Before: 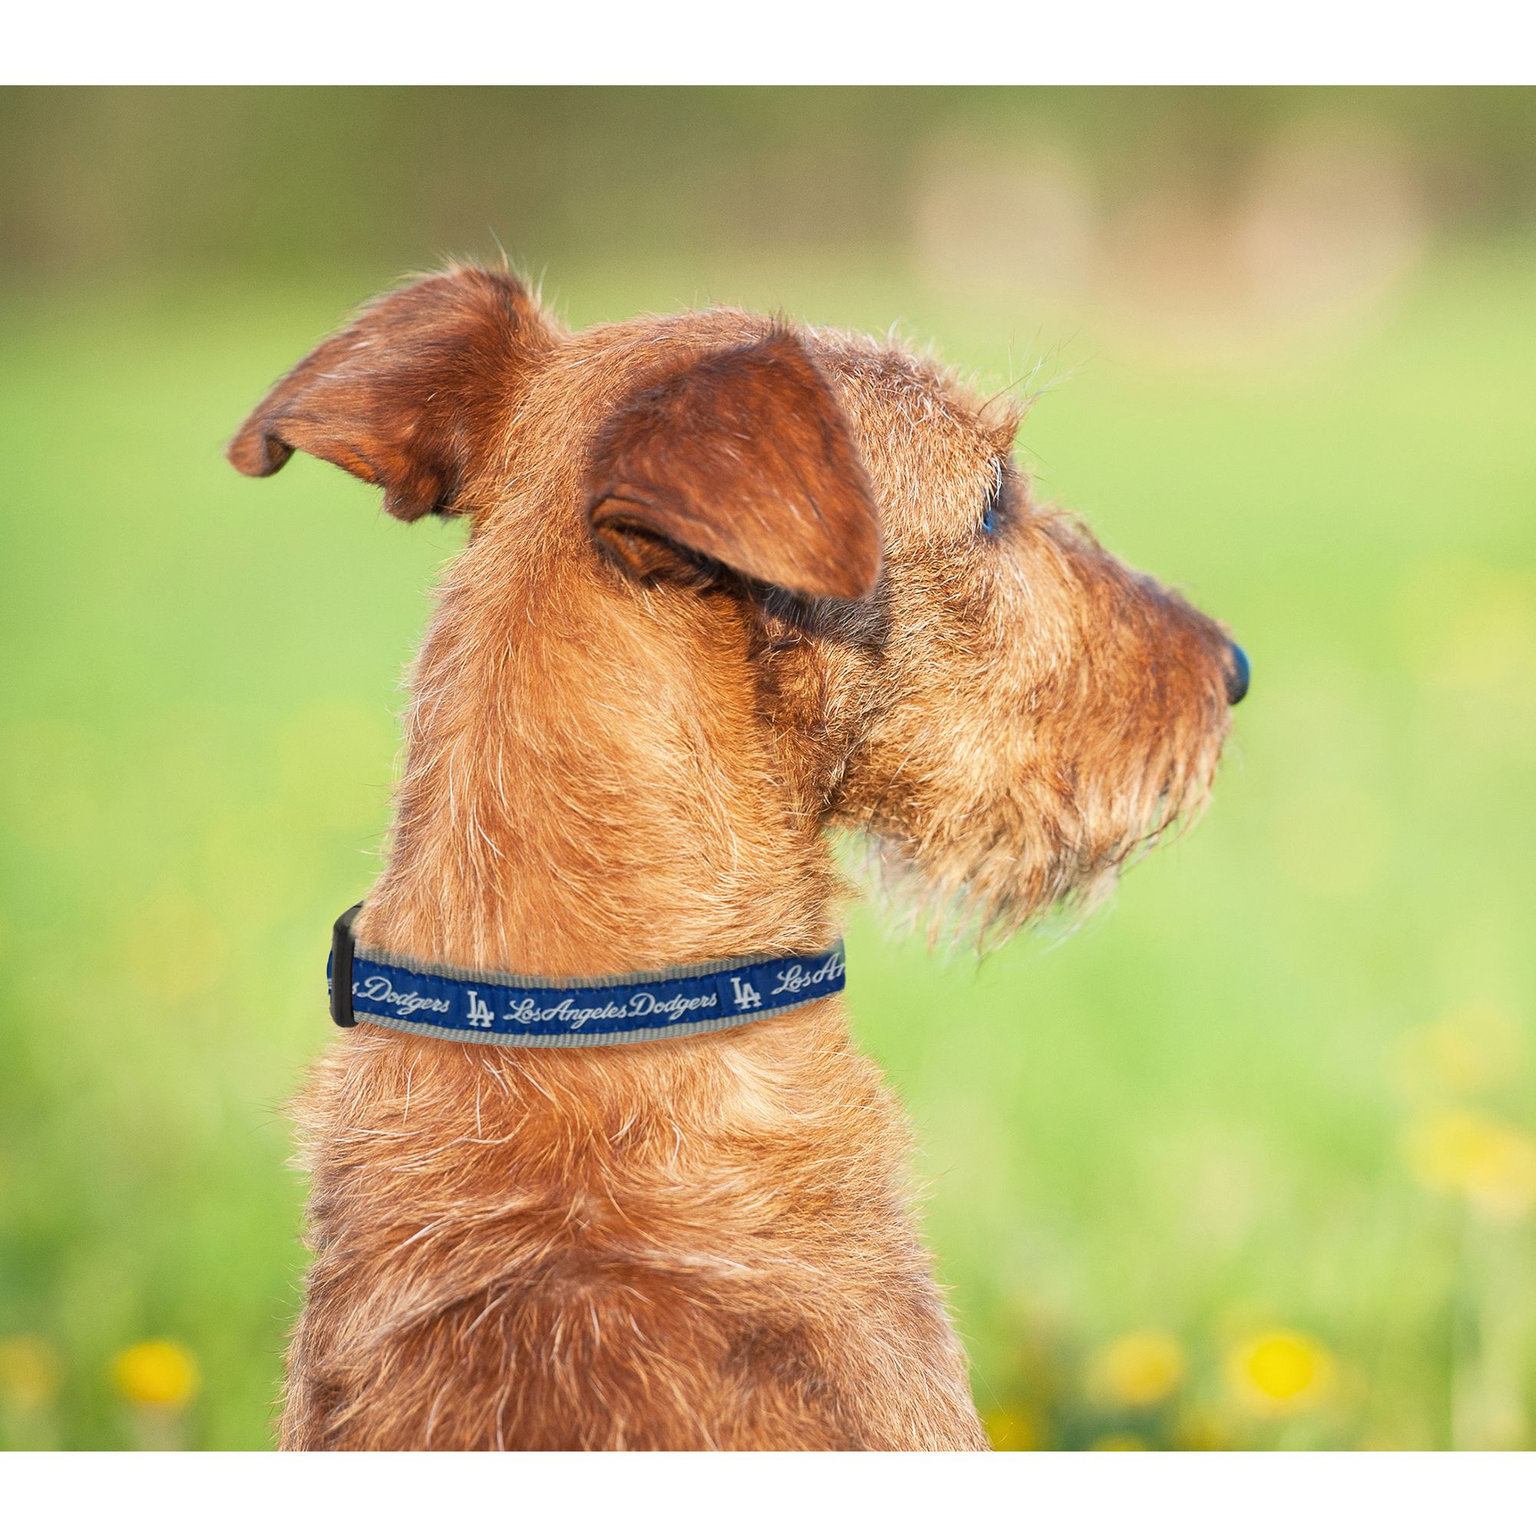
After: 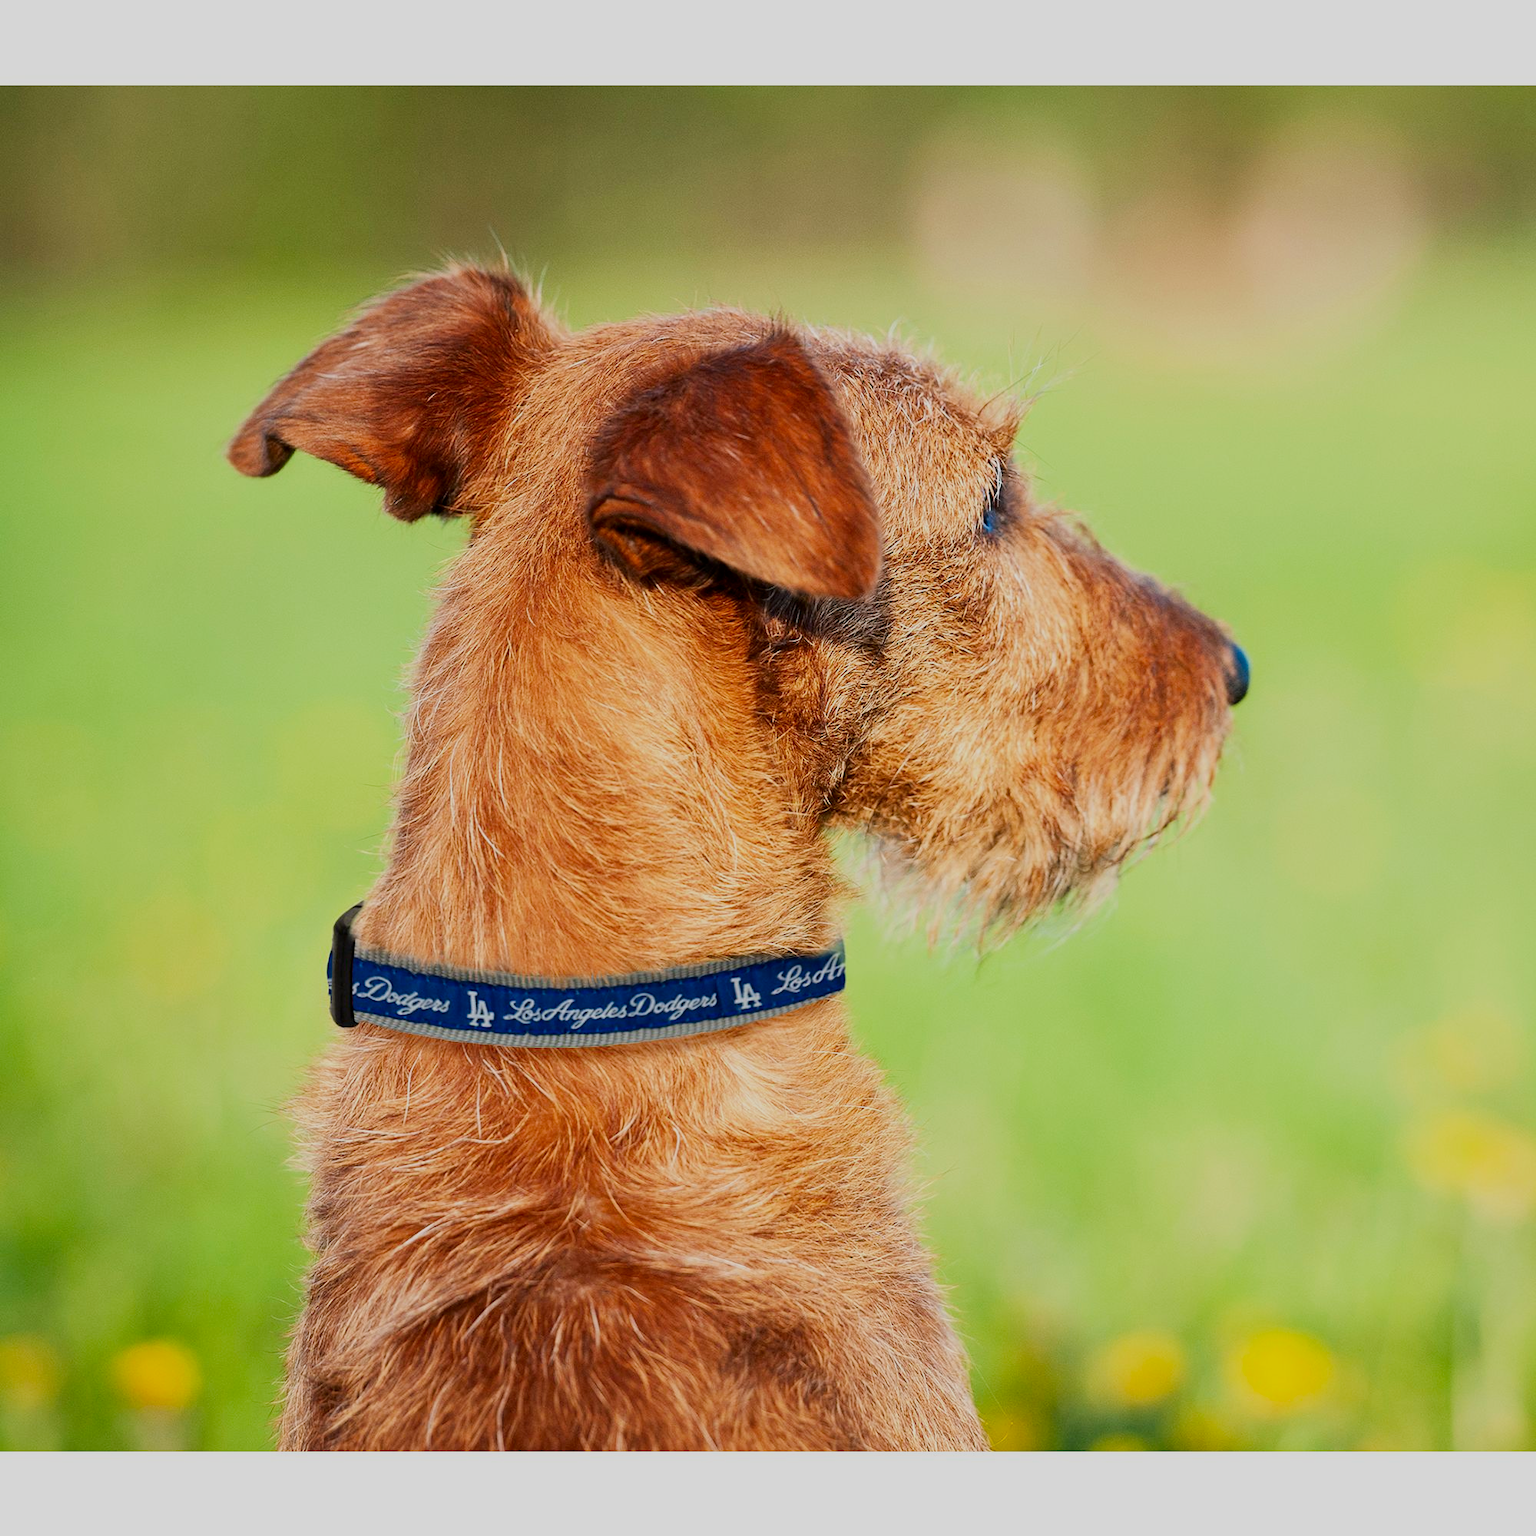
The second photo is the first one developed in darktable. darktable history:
contrast brightness saturation: contrast 0.124, brightness -0.12, saturation 0.203
filmic rgb: black relative exposure -7.65 EV, white relative exposure 4.56 EV, hardness 3.61, contrast 1.051
haze removal: compatibility mode true, adaptive false
